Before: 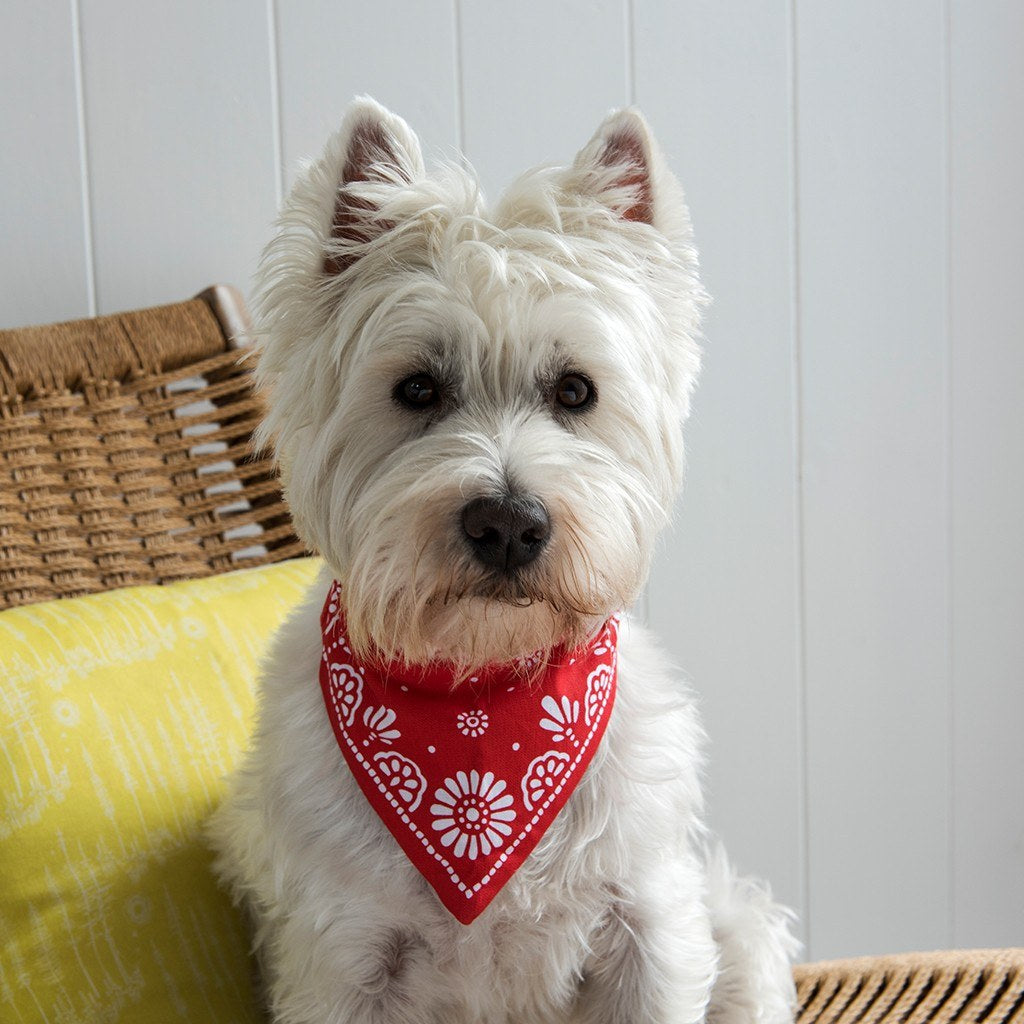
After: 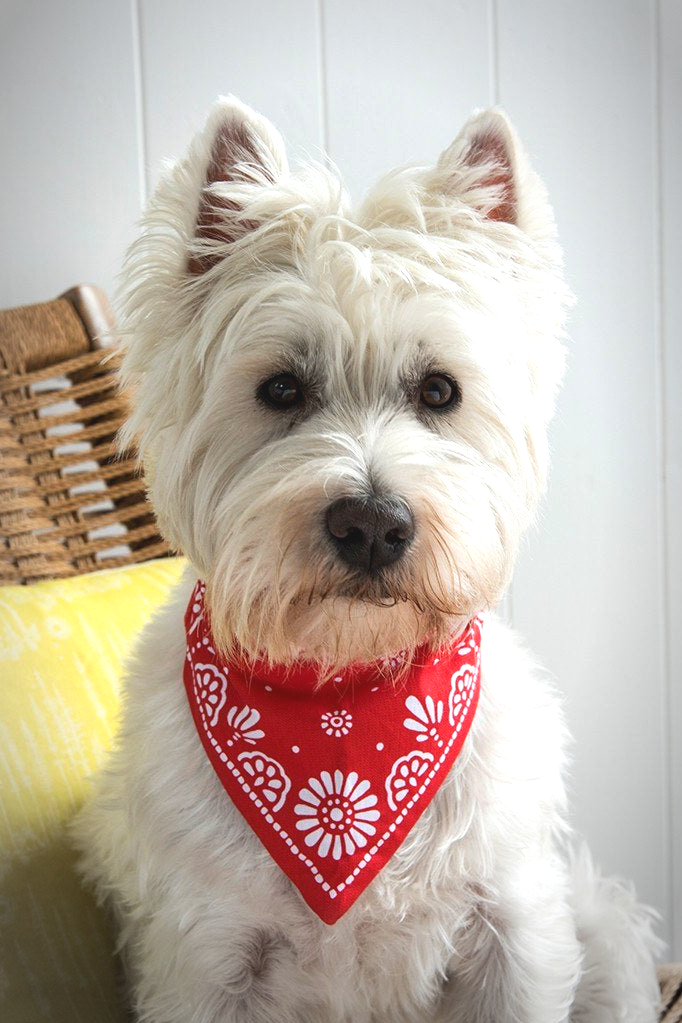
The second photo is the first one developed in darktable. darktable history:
exposure: black level correction 0, exposure 0.7 EV, compensate highlight preservation false
contrast brightness saturation: contrast -0.116
vignetting: center (-0.032, -0.046), automatic ratio true
crop and rotate: left 13.348%, right 19.99%
